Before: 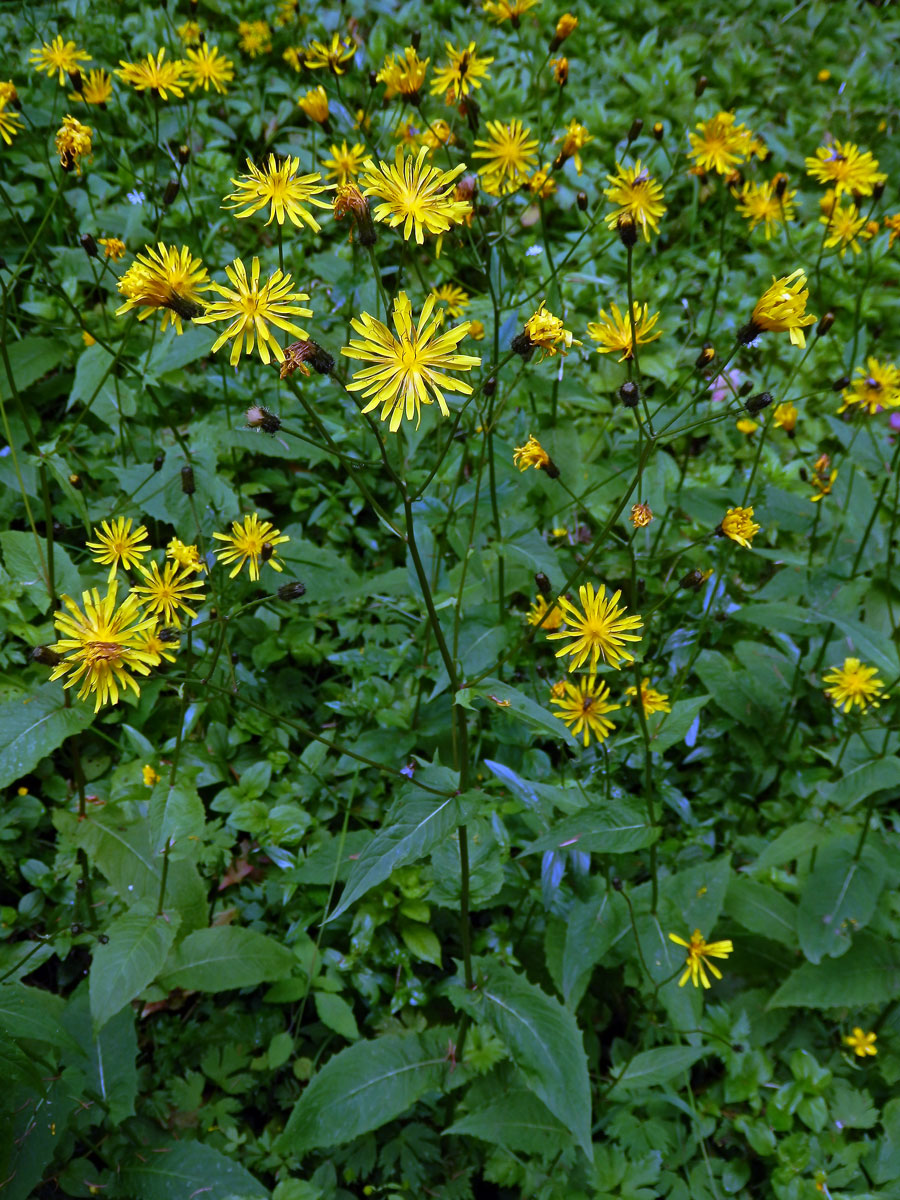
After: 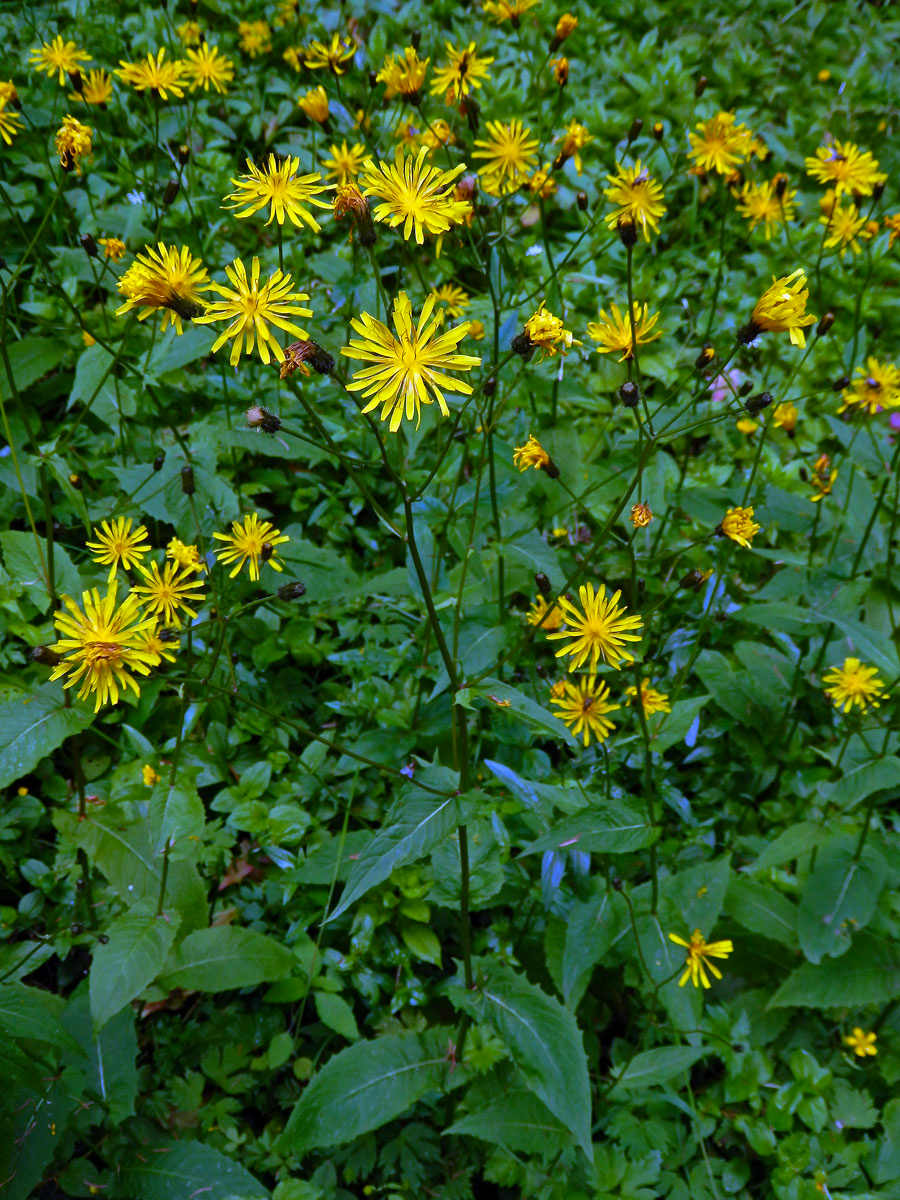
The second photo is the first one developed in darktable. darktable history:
levels: mode automatic, levels [0.182, 0.542, 0.902]
color balance rgb: perceptual saturation grading › global saturation 19.724%
